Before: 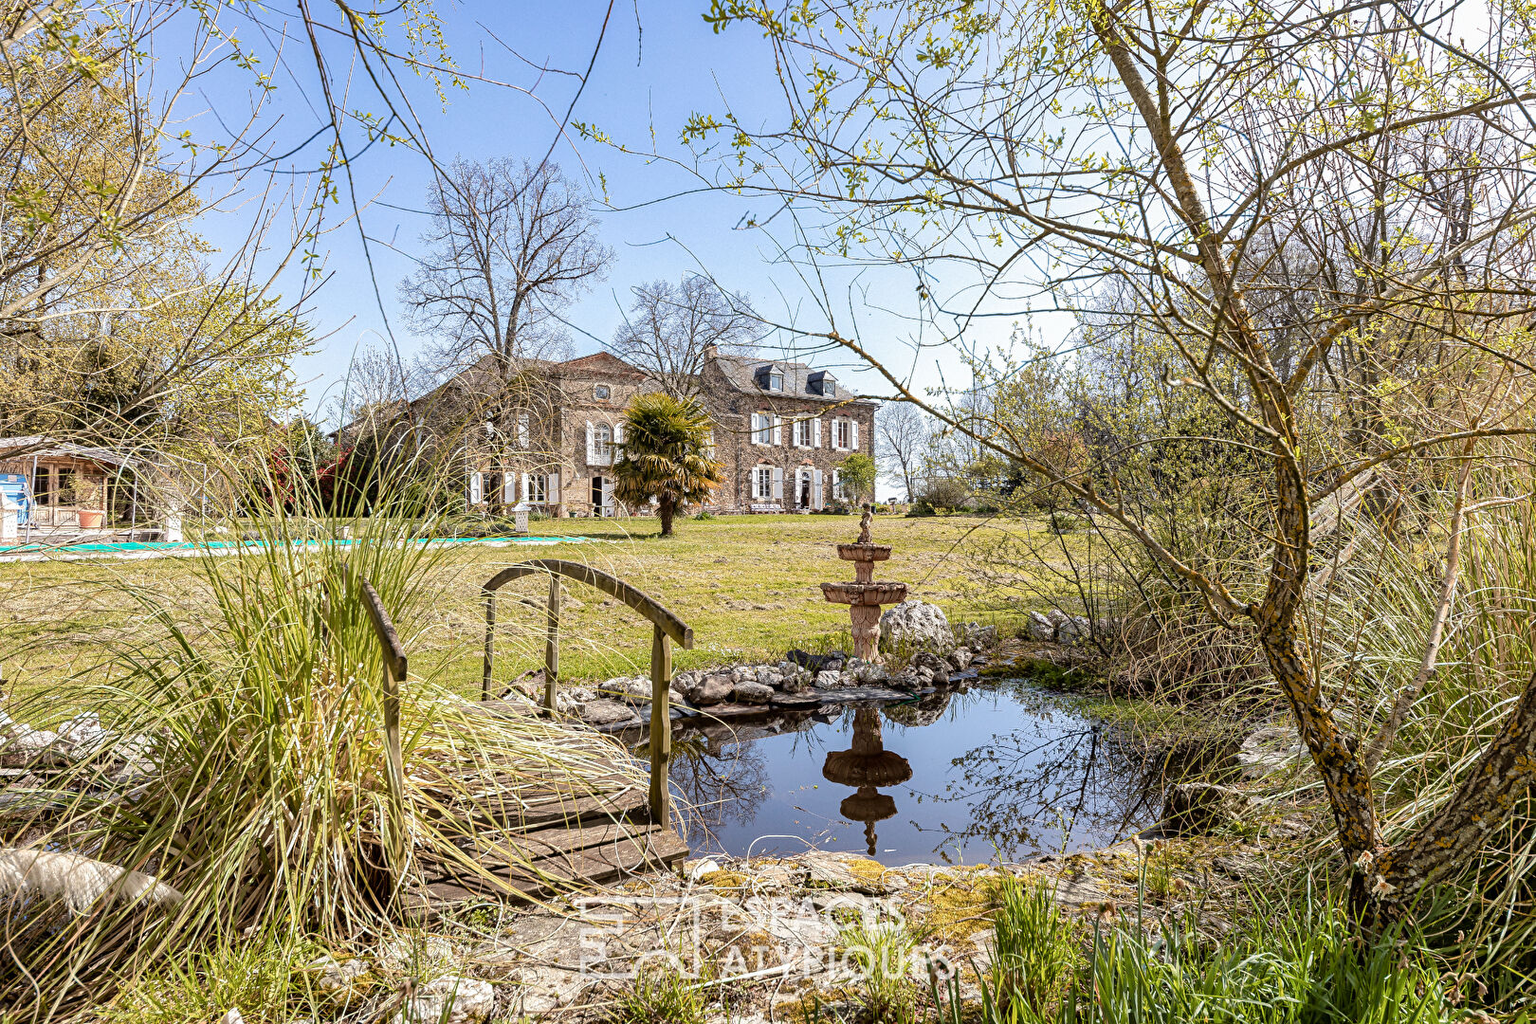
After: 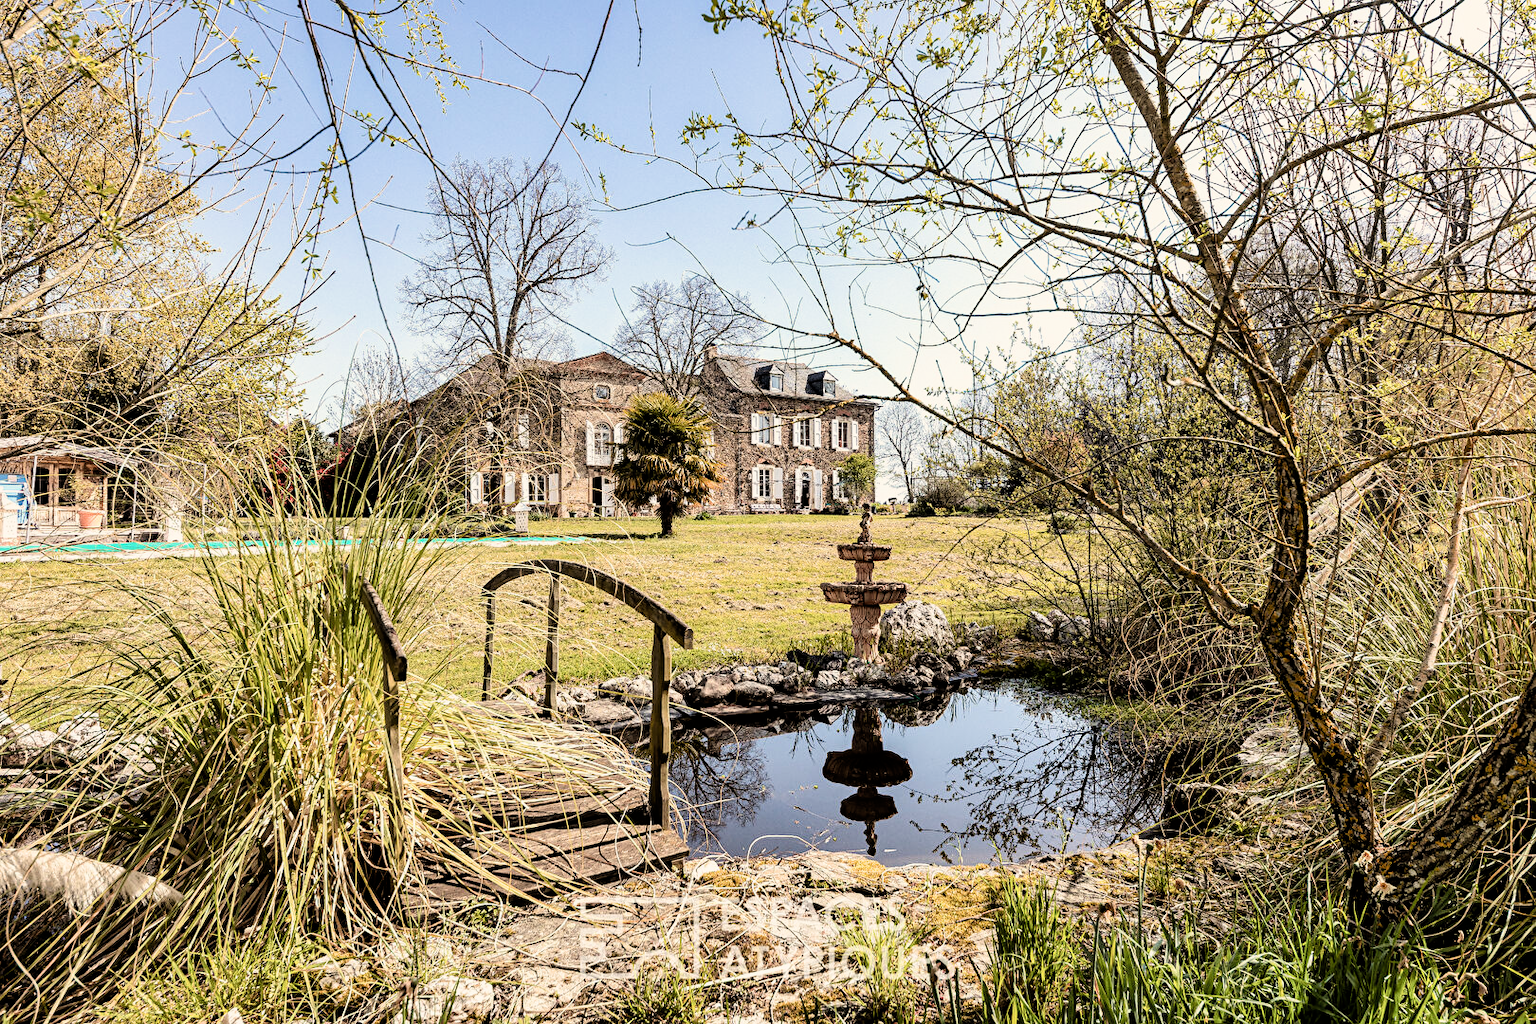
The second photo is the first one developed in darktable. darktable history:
filmic rgb: black relative exposure -5.42 EV, white relative exposure 2.85 EV, dynamic range scaling -37.73%, hardness 4, contrast 1.605, highlights saturation mix -0.93%
white balance: red 1.045, blue 0.932
